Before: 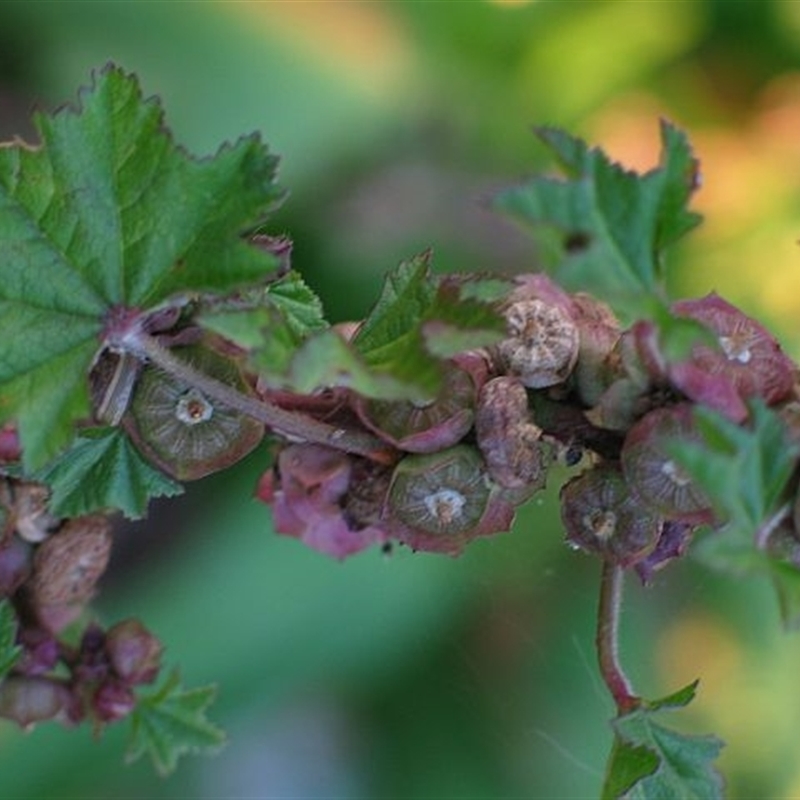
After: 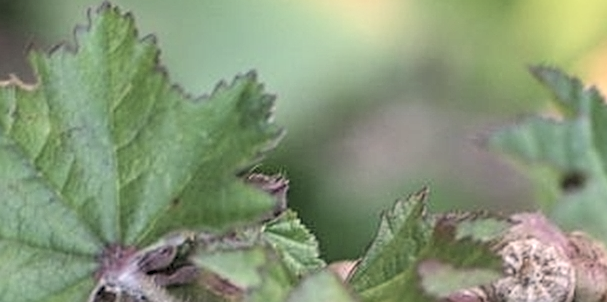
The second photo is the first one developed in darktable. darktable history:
crop: left 0.578%, top 7.628%, right 23.46%, bottom 54.588%
exposure: exposure 0.289 EV, compensate highlight preservation false
contrast brightness saturation: contrast 0.14, brightness 0.221
tone equalizer: edges refinement/feathering 500, mask exposure compensation -1.57 EV, preserve details no
local contrast: on, module defaults
color correction: highlights a* 5.52, highlights b* 5.24, saturation 0.658
sharpen: on, module defaults
